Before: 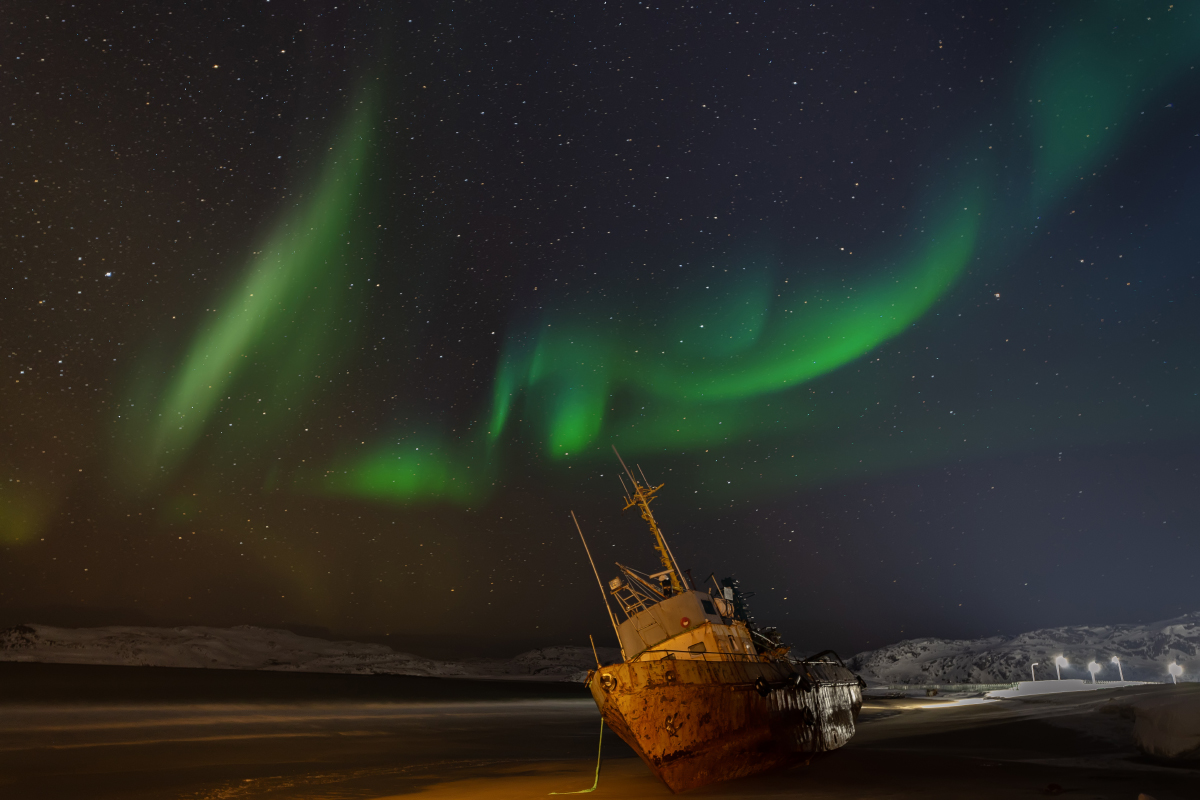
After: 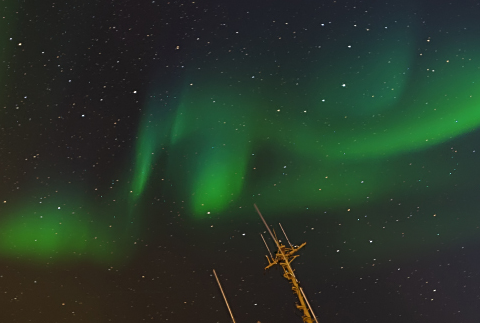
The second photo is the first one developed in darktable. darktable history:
crop: left 29.874%, top 30.156%, right 30.078%, bottom 29.469%
sharpen: on, module defaults
